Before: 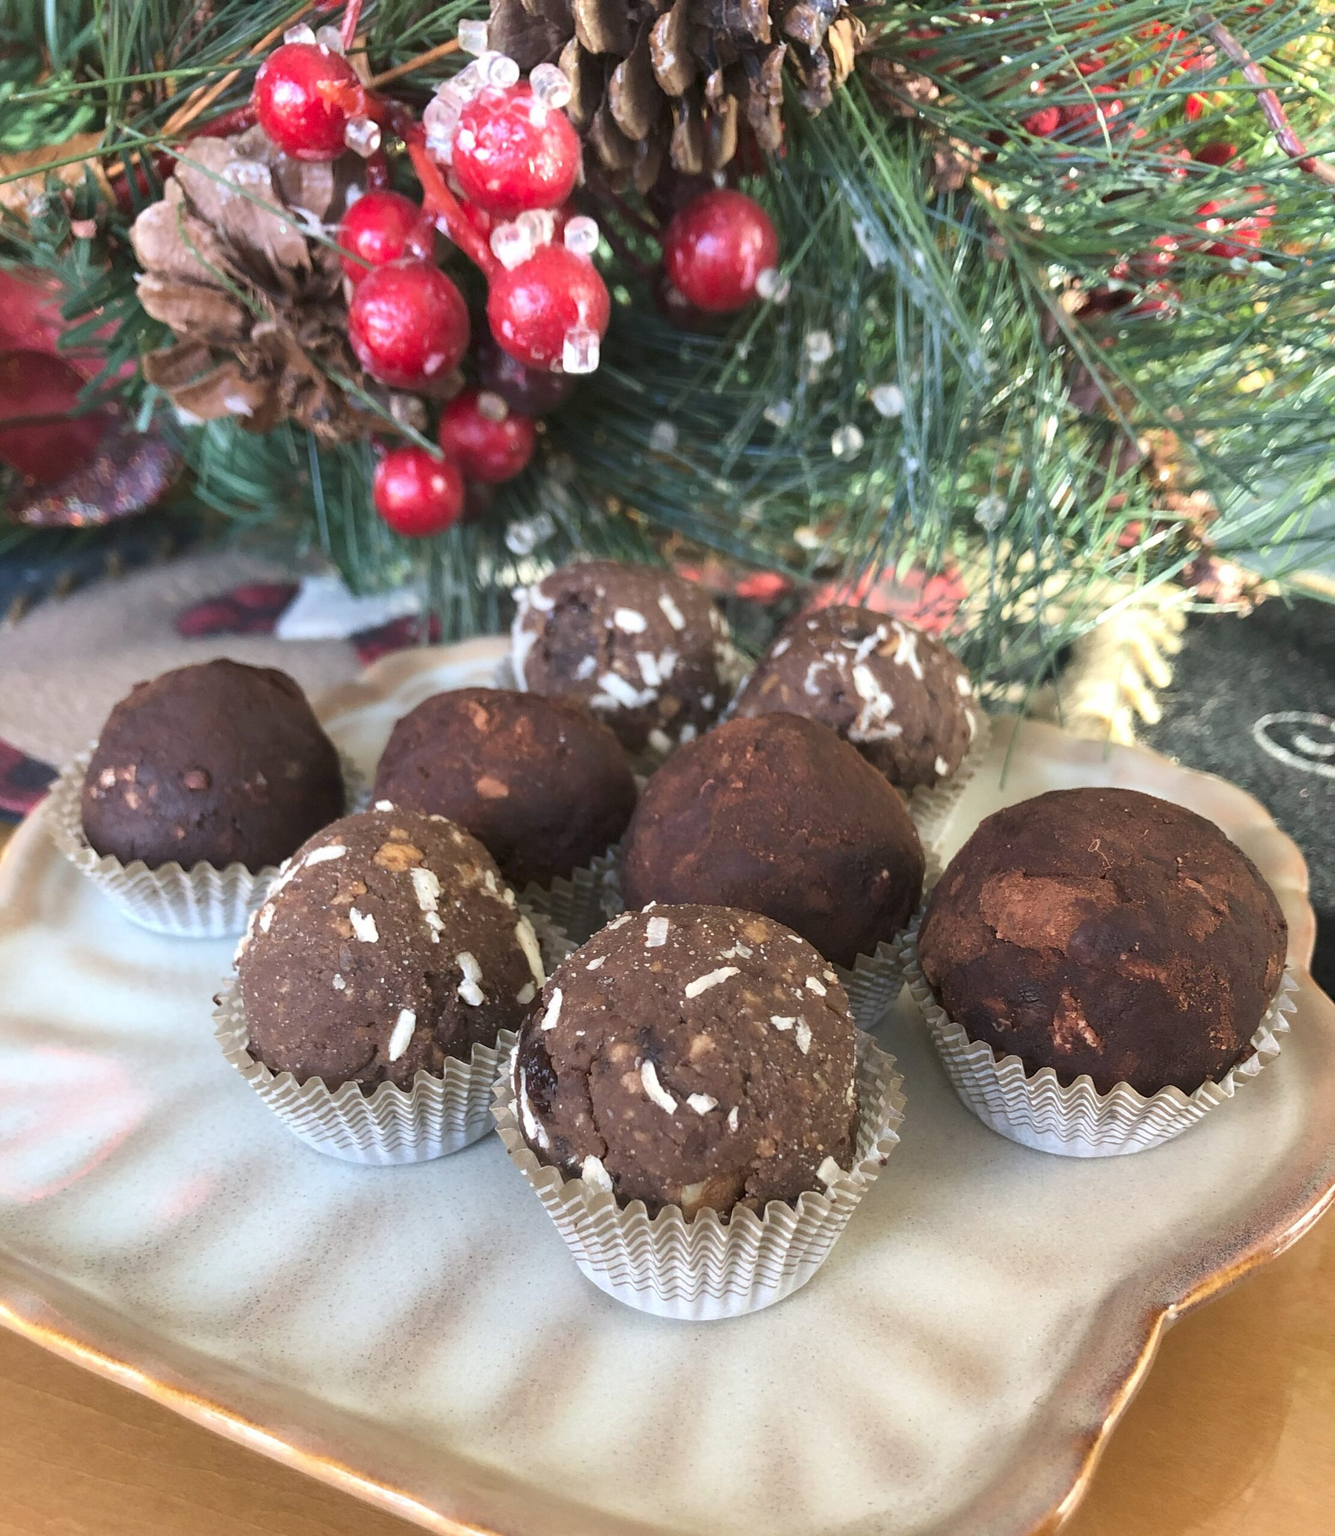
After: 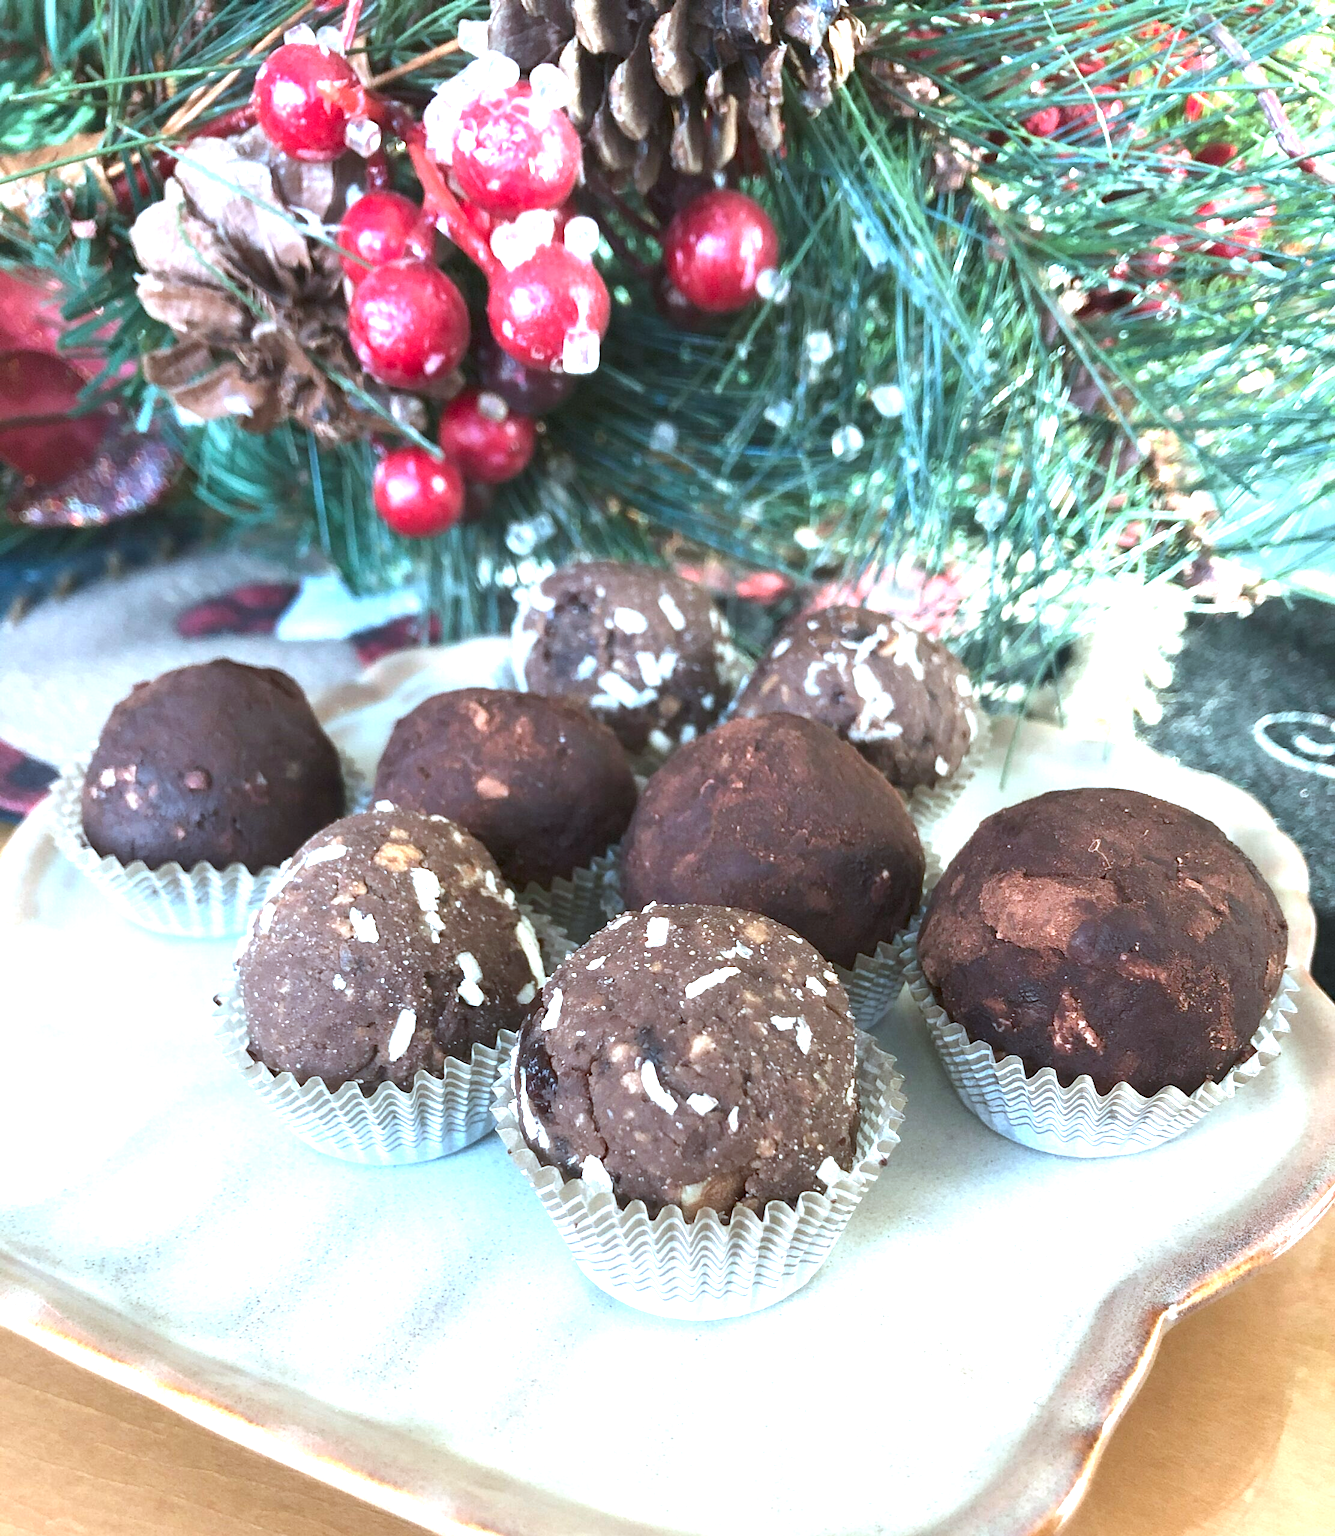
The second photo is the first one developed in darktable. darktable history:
color correction: highlights a* -10.6, highlights b* -19.33
exposure: black level correction 0, exposure 1.172 EV, compensate highlight preservation false
contrast brightness saturation: brightness -0.093
